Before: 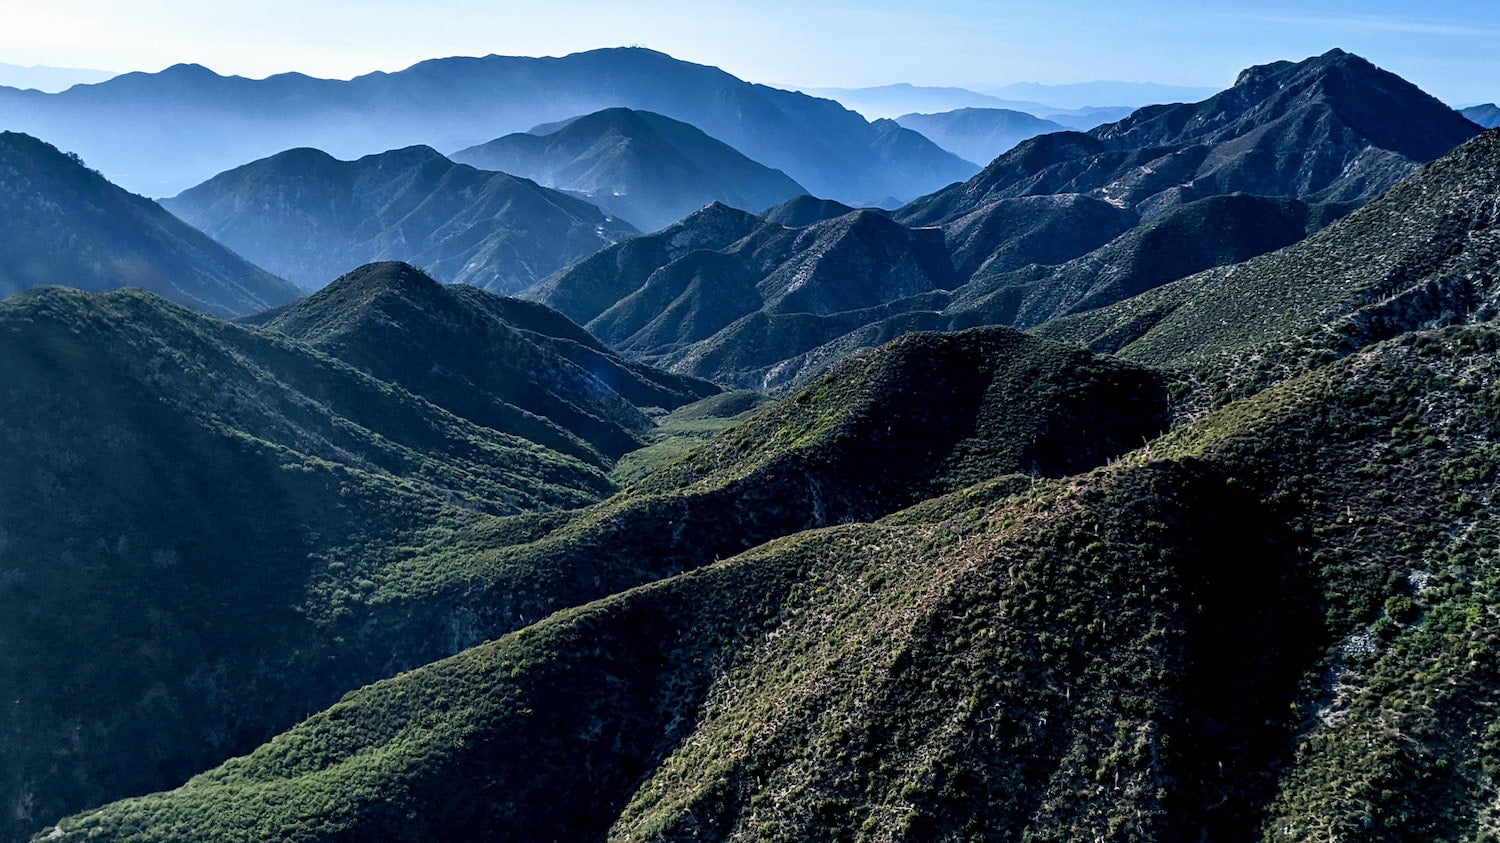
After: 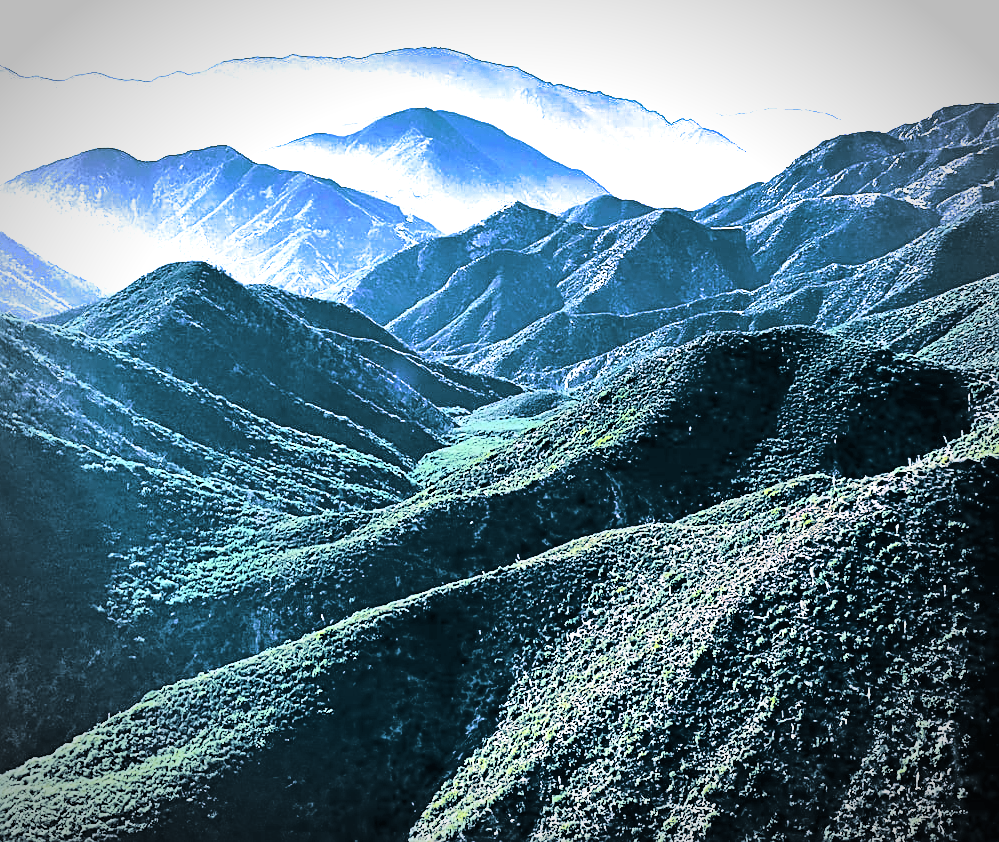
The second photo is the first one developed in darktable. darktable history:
tone curve: curves: ch0 [(0, 0.023) (0.132, 0.075) (0.256, 0.2) (0.463, 0.494) (0.699, 0.816) (0.813, 0.898) (1, 0.943)]; ch1 [(0, 0) (0.32, 0.306) (0.441, 0.41) (0.476, 0.466) (0.498, 0.5) (0.518, 0.519) (0.546, 0.571) (0.604, 0.651) (0.733, 0.817) (1, 1)]; ch2 [(0, 0) (0.312, 0.313) (0.431, 0.425) (0.483, 0.477) (0.503, 0.503) (0.526, 0.507) (0.564, 0.575) (0.614, 0.695) (0.713, 0.767) (0.985, 0.966)], color space Lab, independent channels
sharpen: on, module defaults
exposure: black level correction 0.001, exposure 1.822 EV, compensate exposure bias true, compensate highlight preservation false
split-toning: shadows › hue 212.4°, balance -70
crop and rotate: left 13.342%, right 19.991%
vignetting: automatic ratio true
white balance: red 0.931, blue 1.11
